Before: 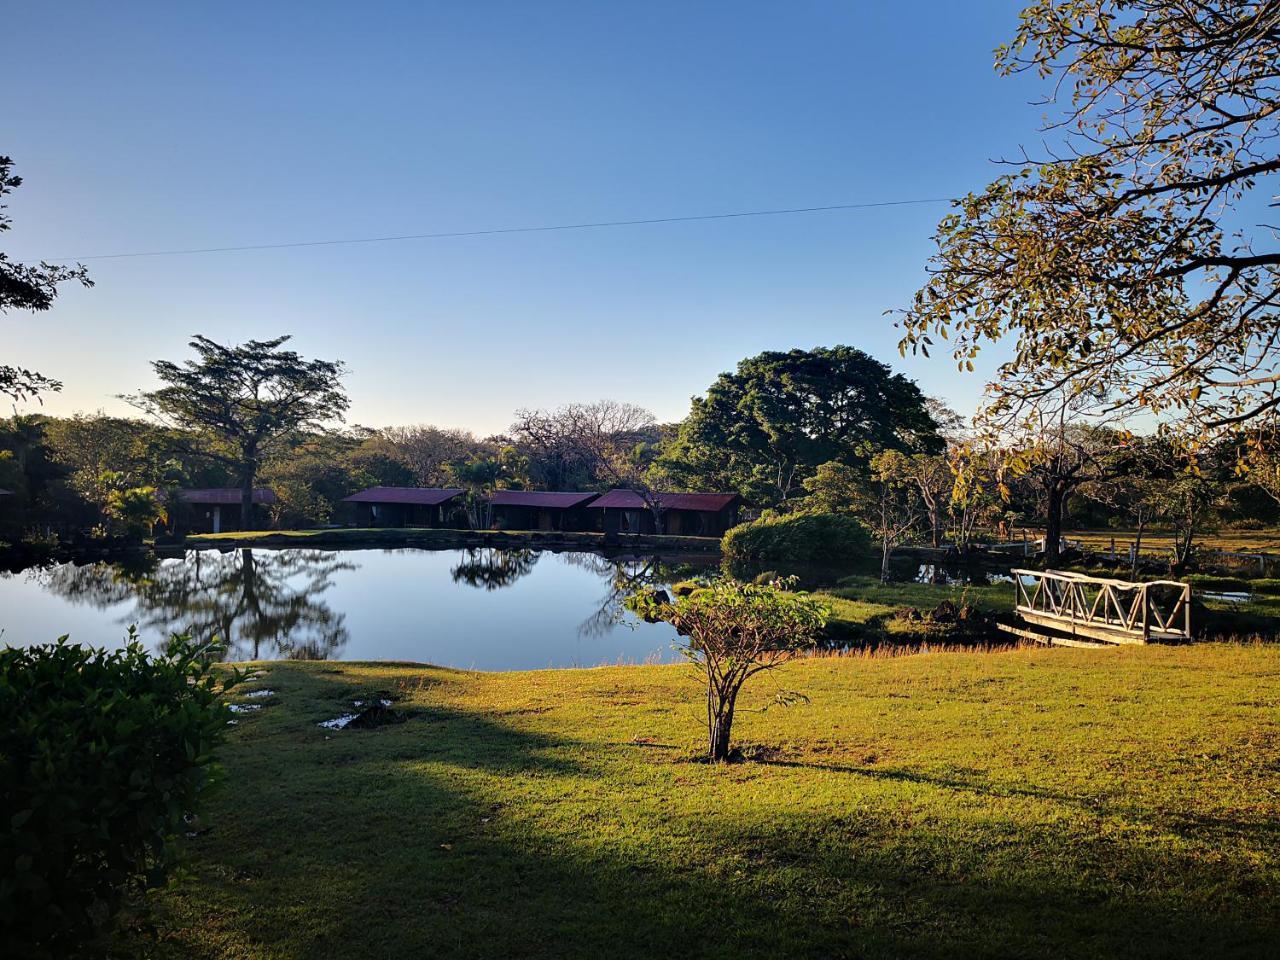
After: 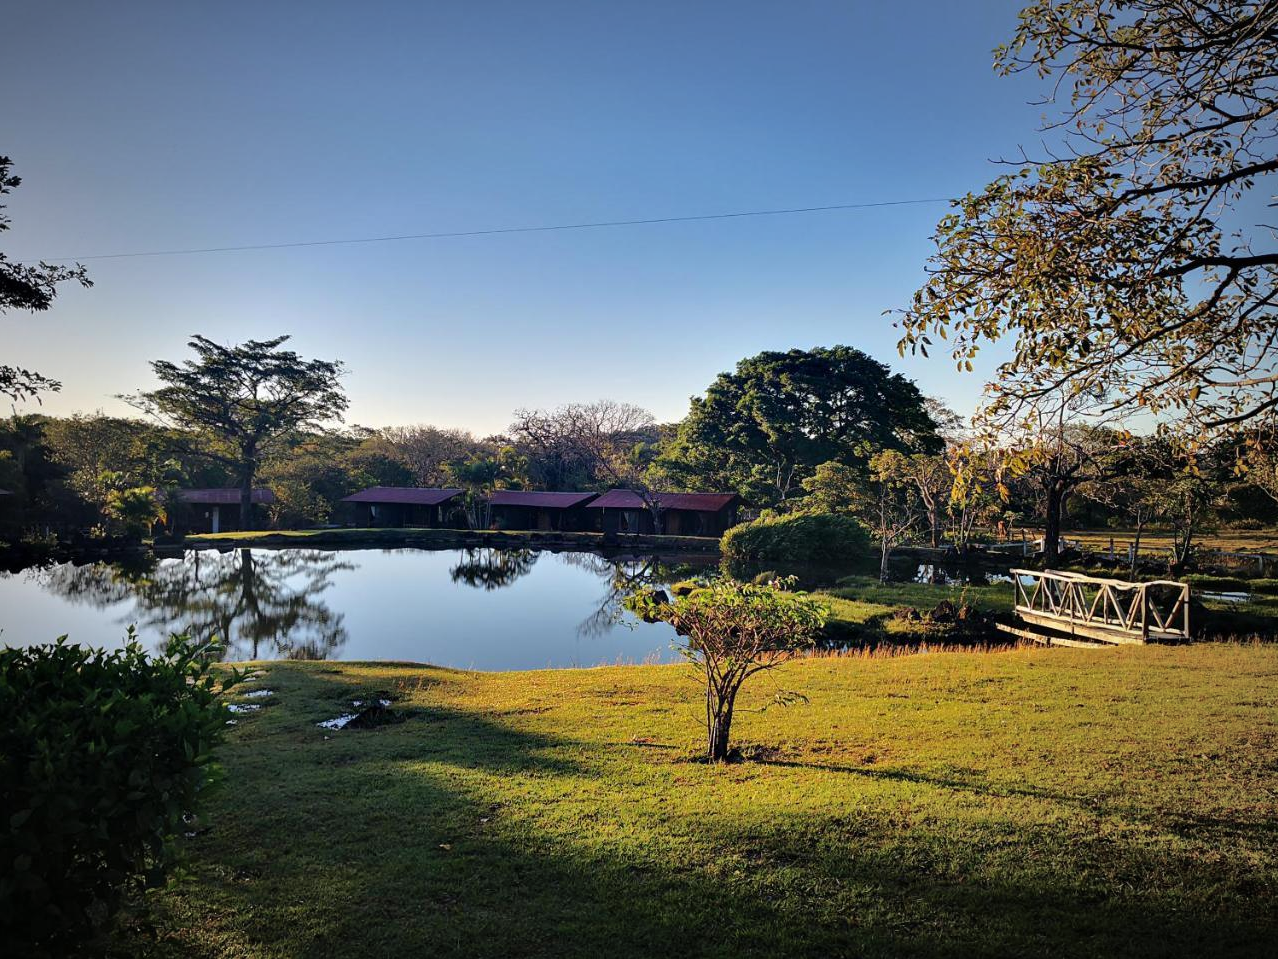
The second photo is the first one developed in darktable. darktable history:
shadows and highlights: low approximation 0.01, soften with gaussian
crop: left 0.115%
vignetting: fall-off start 67.79%, fall-off radius 66.71%, brightness -0.453, saturation -0.3, automatic ratio true, unbound false
